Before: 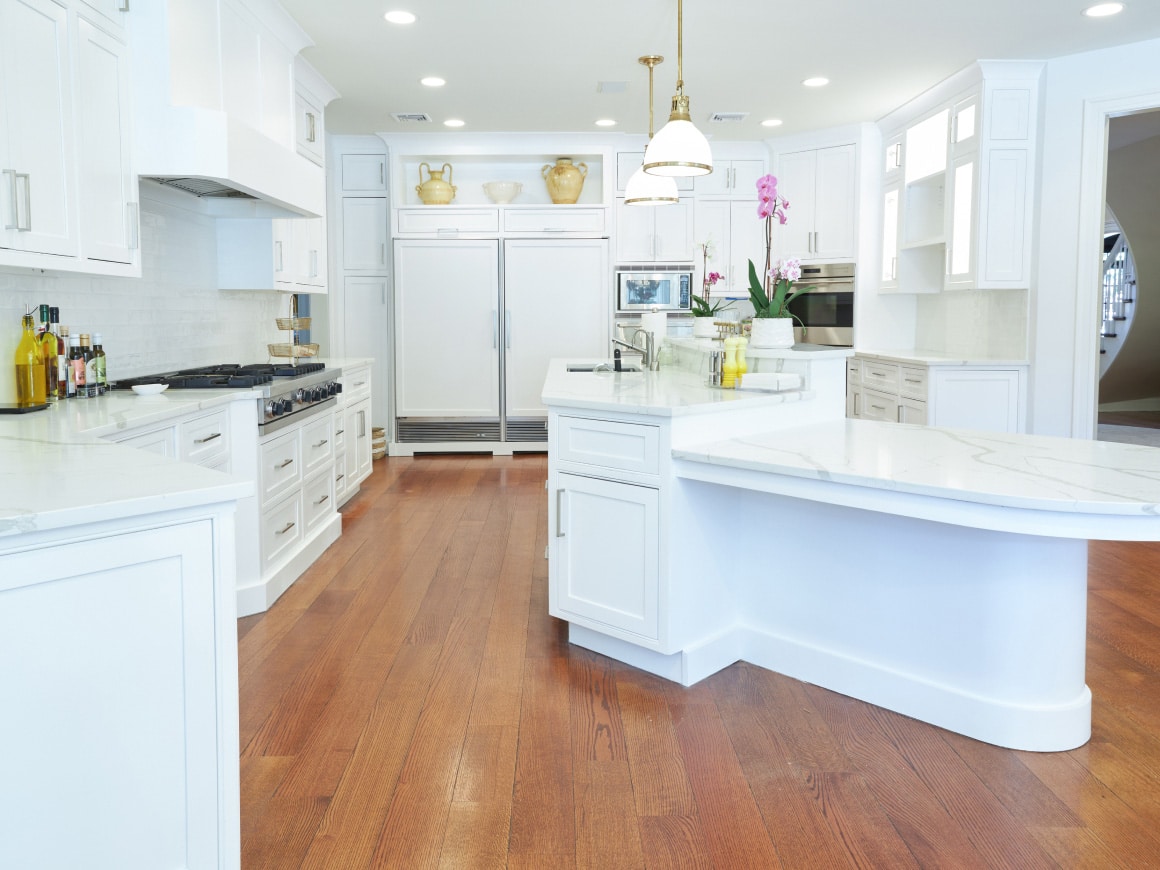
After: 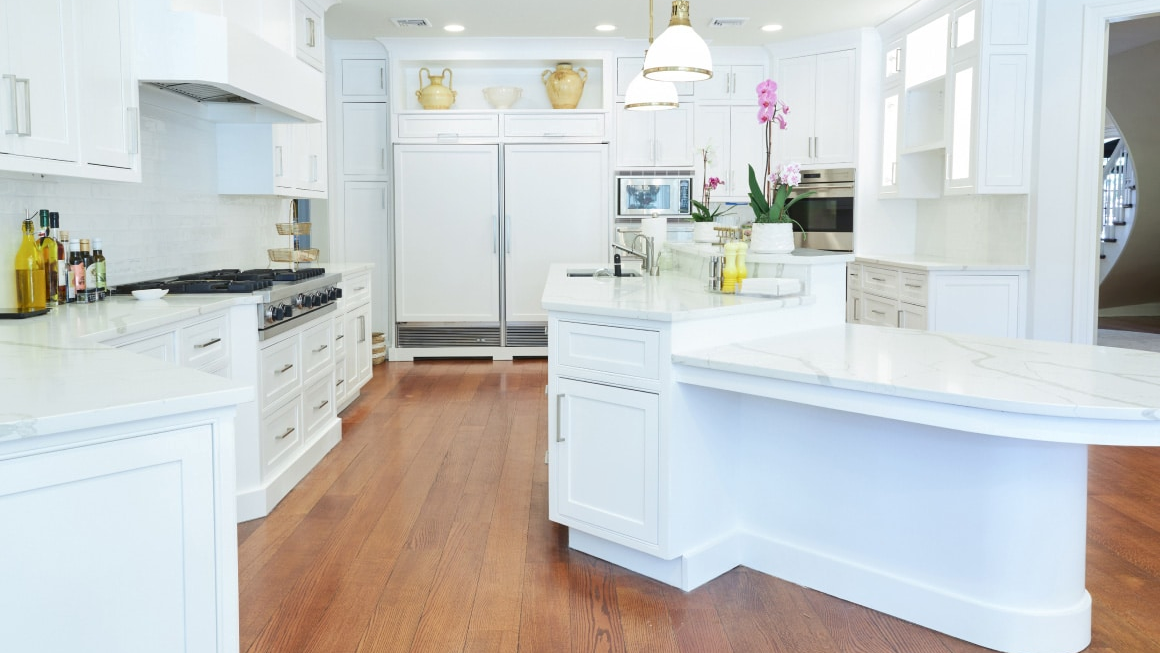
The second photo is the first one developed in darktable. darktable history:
tone curve: curves: ch0 [(0, 0) (0.003, 0.005) (0.011, 0.021) (0.025, 0.042) (0.044, 0.065) (0.069, 0.074) (0.1, 0.092) (0.136, 0.123) (0.177, 0.159) (0.224, 0.2) (0.277, 0.252) (0.335, 0.32) (0.399, 0.392) (0.468, 0.468) (0.543, 0.549) (0.623, 0.638) (0.709, 0.721) (0.801, 0.812) (0.898, 0.896) (1, 1)], color space Lab, independent channels, preserve colors none
crop: top 11.023%, bottom 13.89%
